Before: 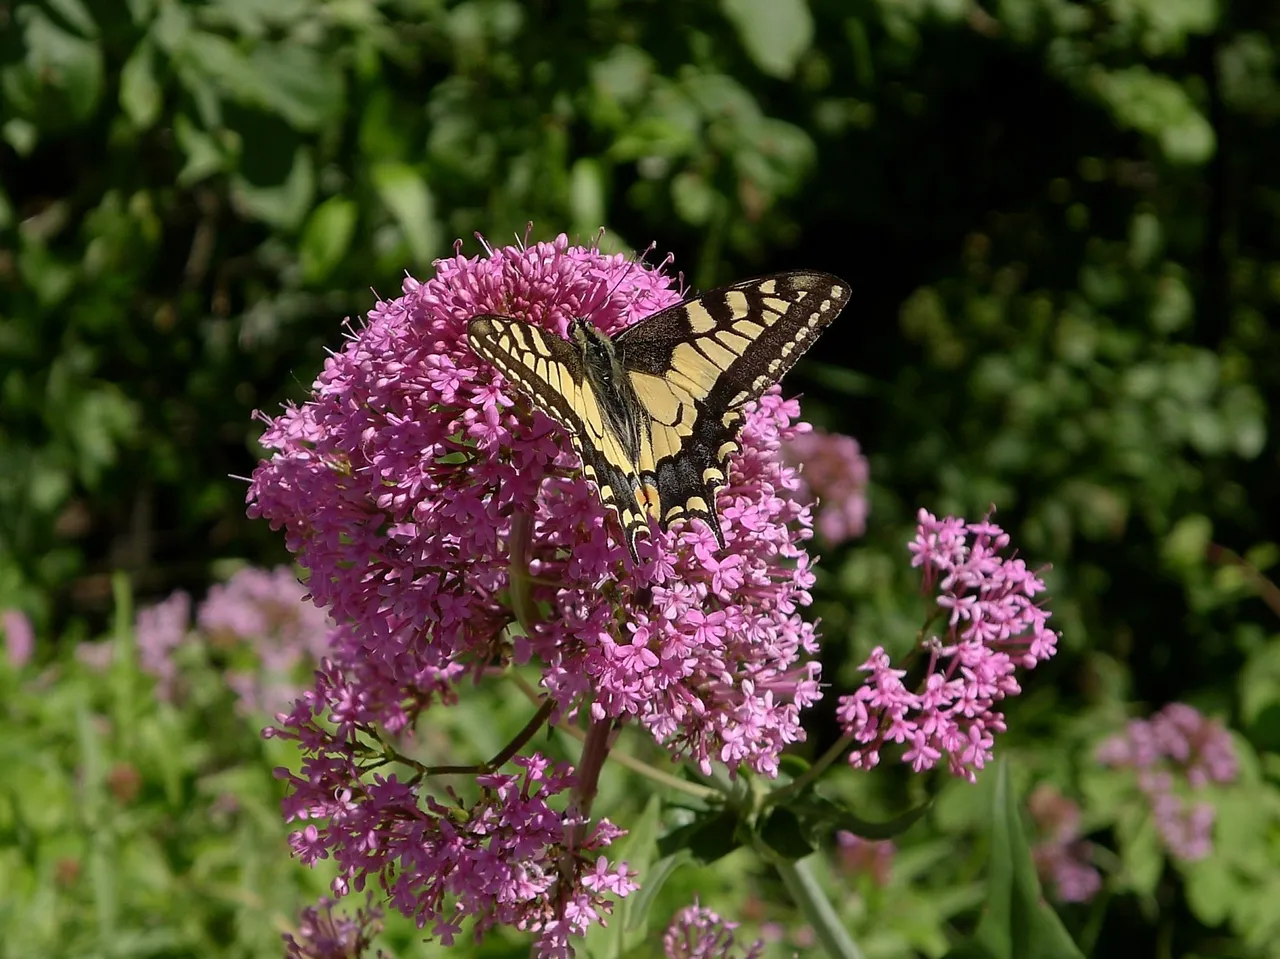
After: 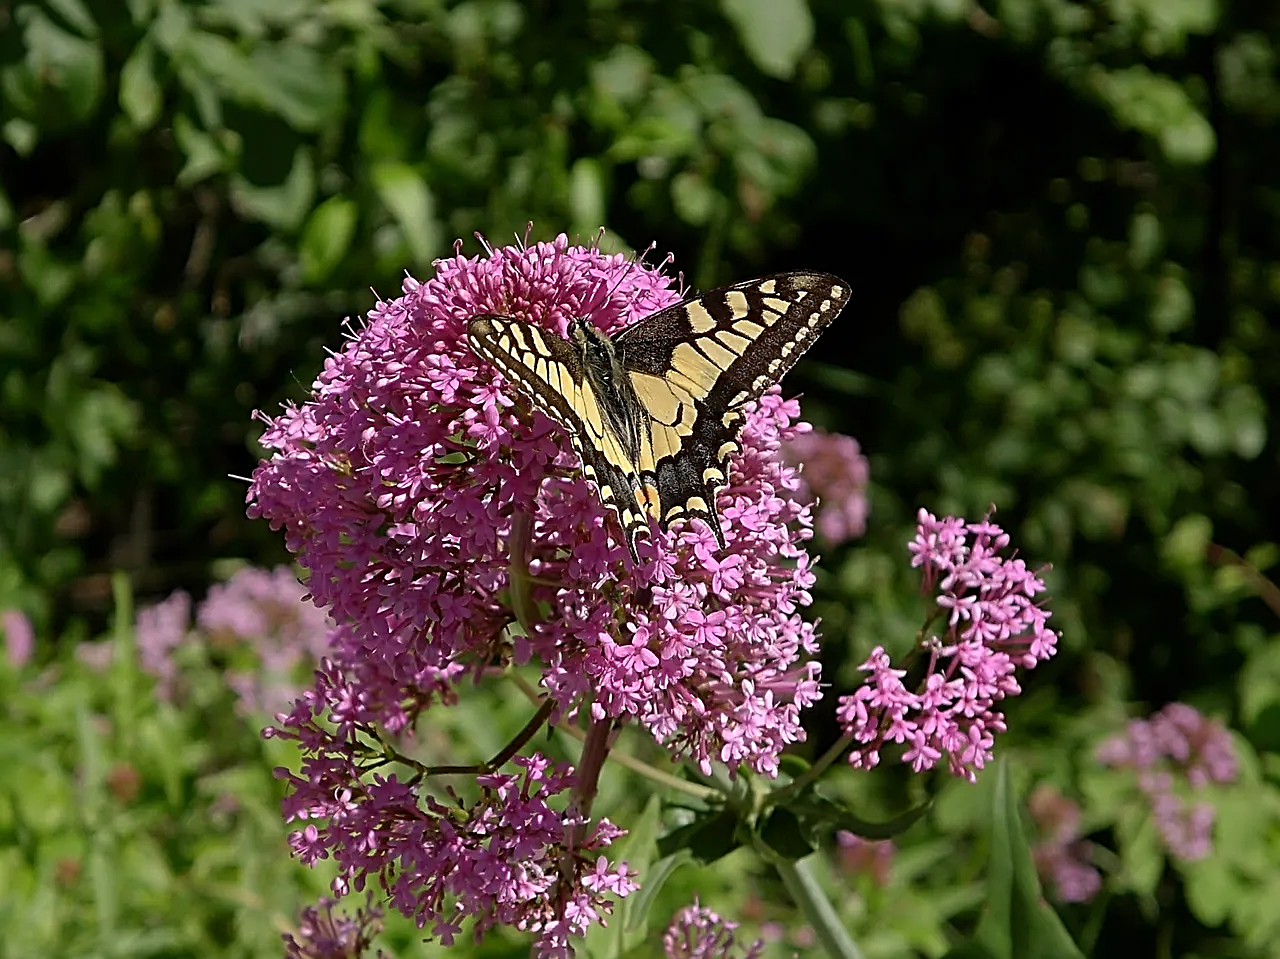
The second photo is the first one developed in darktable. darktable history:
sharpen: radius 2.608, amount 0.688
